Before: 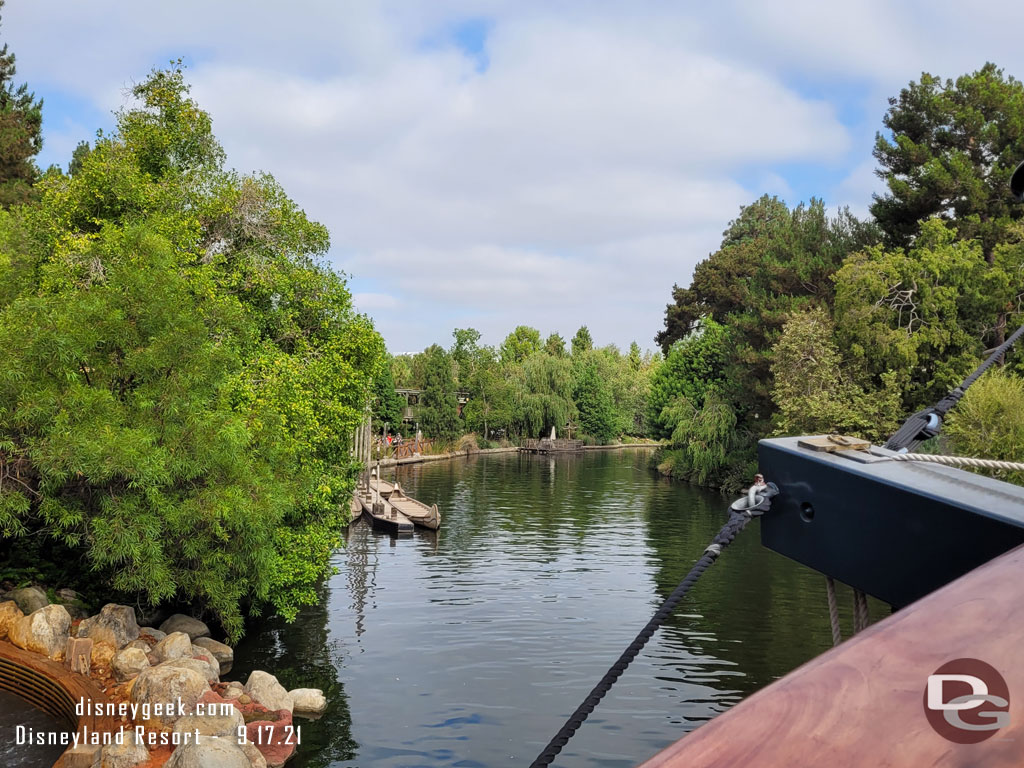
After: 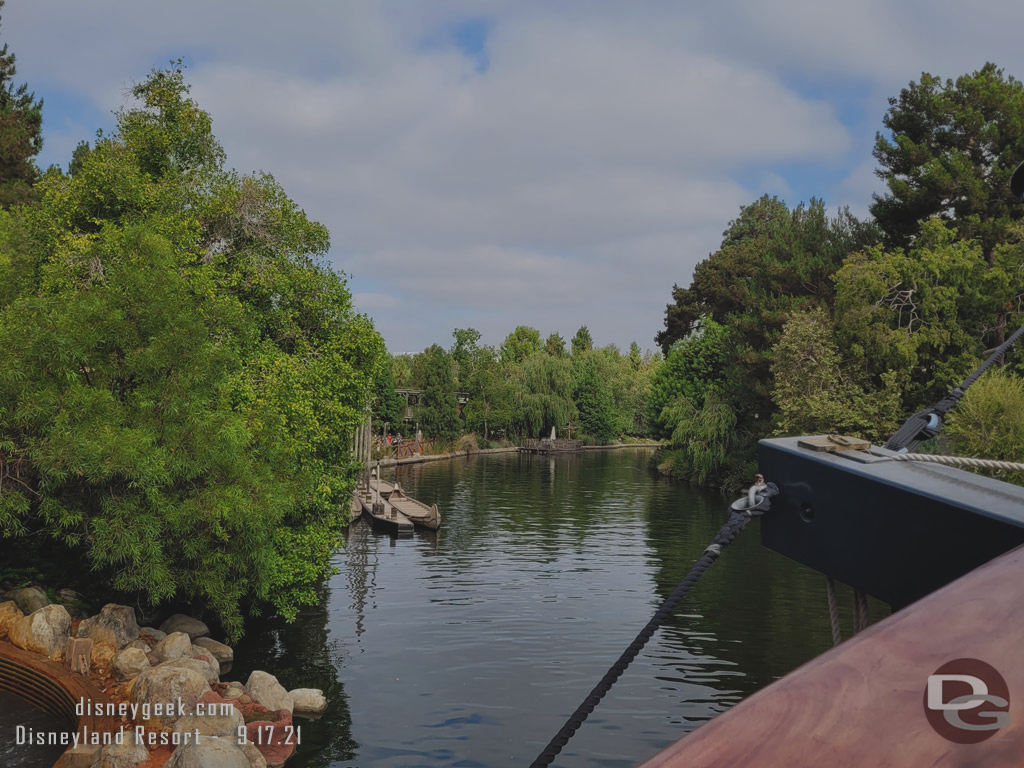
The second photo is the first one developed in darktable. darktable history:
exposure: black level correction -0.017, exposure -1.043 EV, compensate highlight preservation false
